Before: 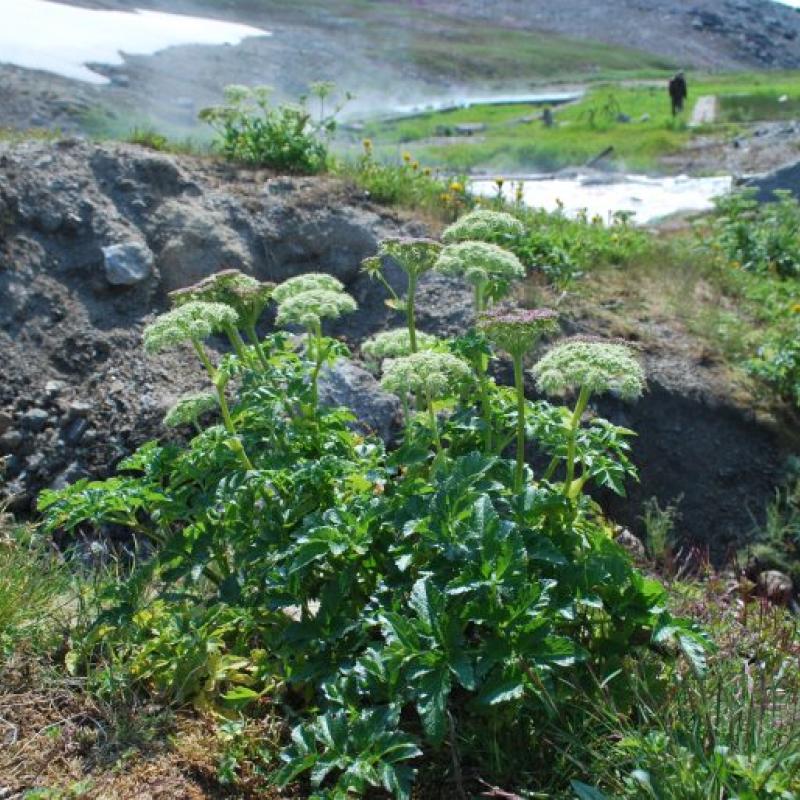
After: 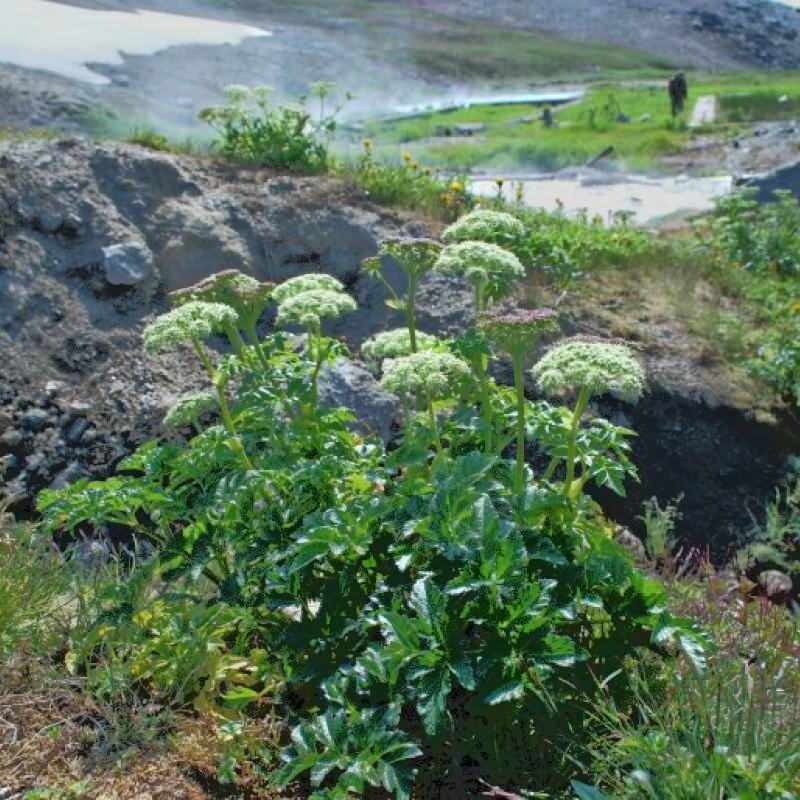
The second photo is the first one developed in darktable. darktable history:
tone equalizer: -7 EV -0.636 EV, -6 EV 1.04 EV, -5 EV -0.439 EV, -4 EV 0.421 EV, -3 EV 0.428 EV, -2 EV 0.156 EV, -1 EV -0.173 EV, +0 EV -0.366 EV
